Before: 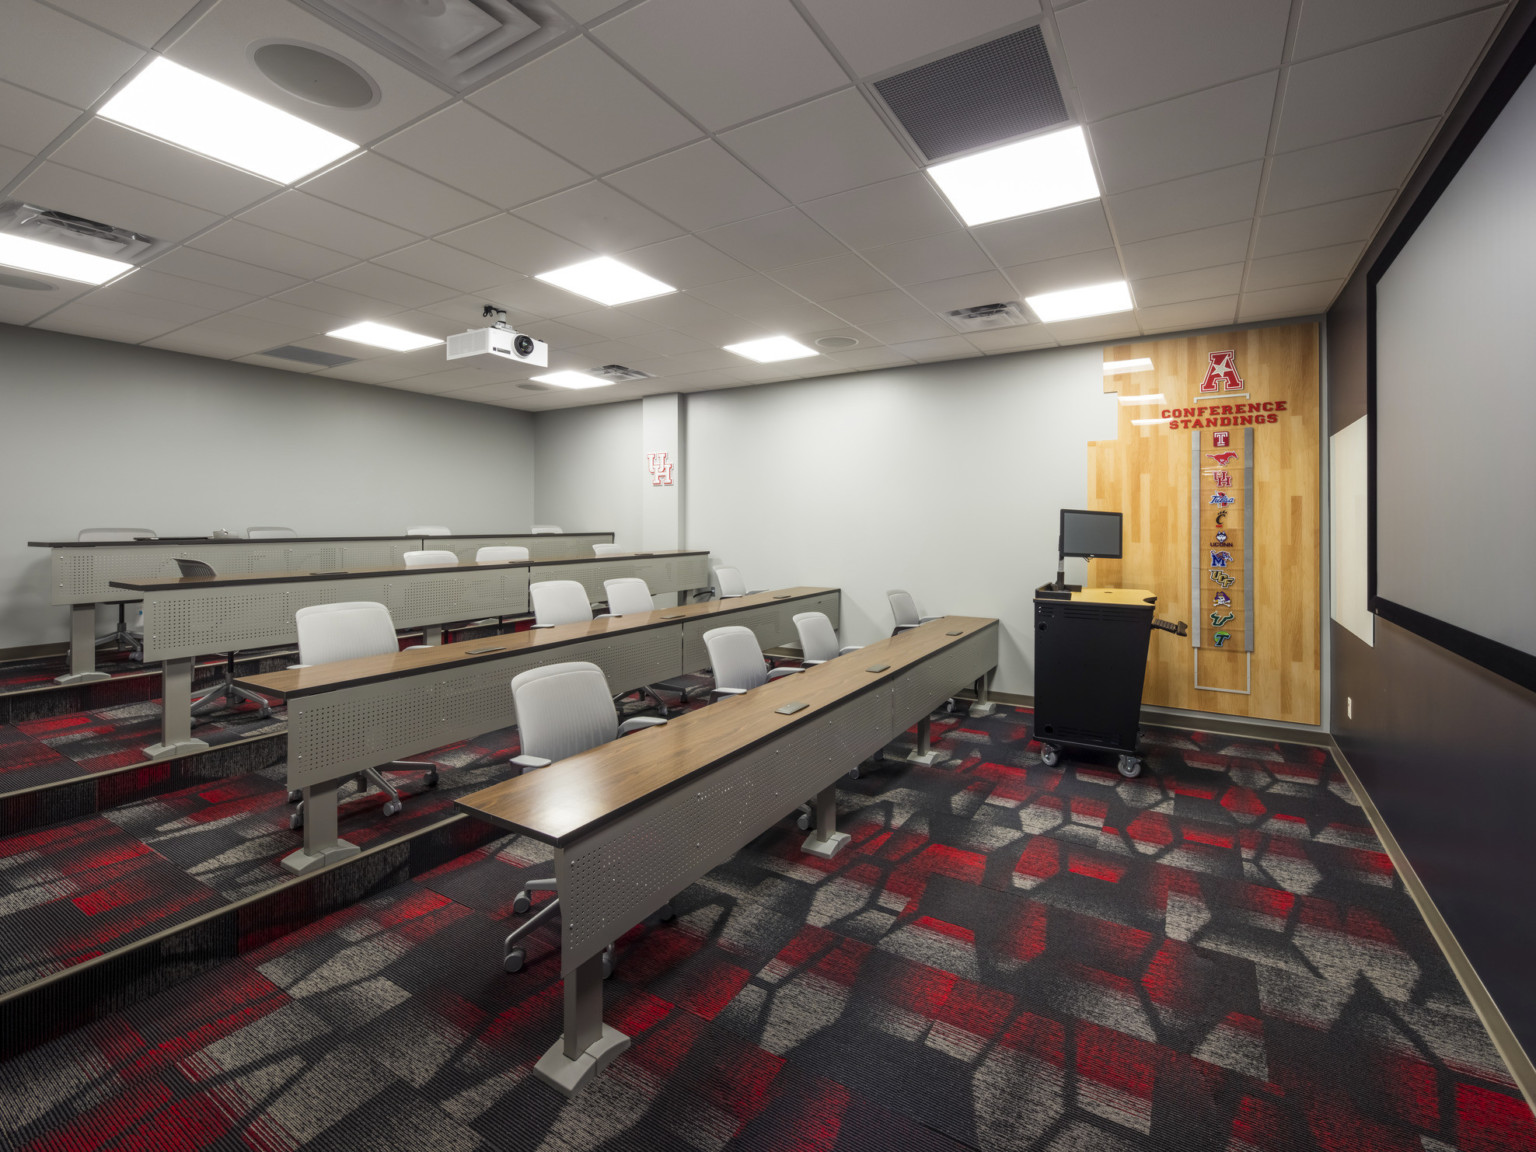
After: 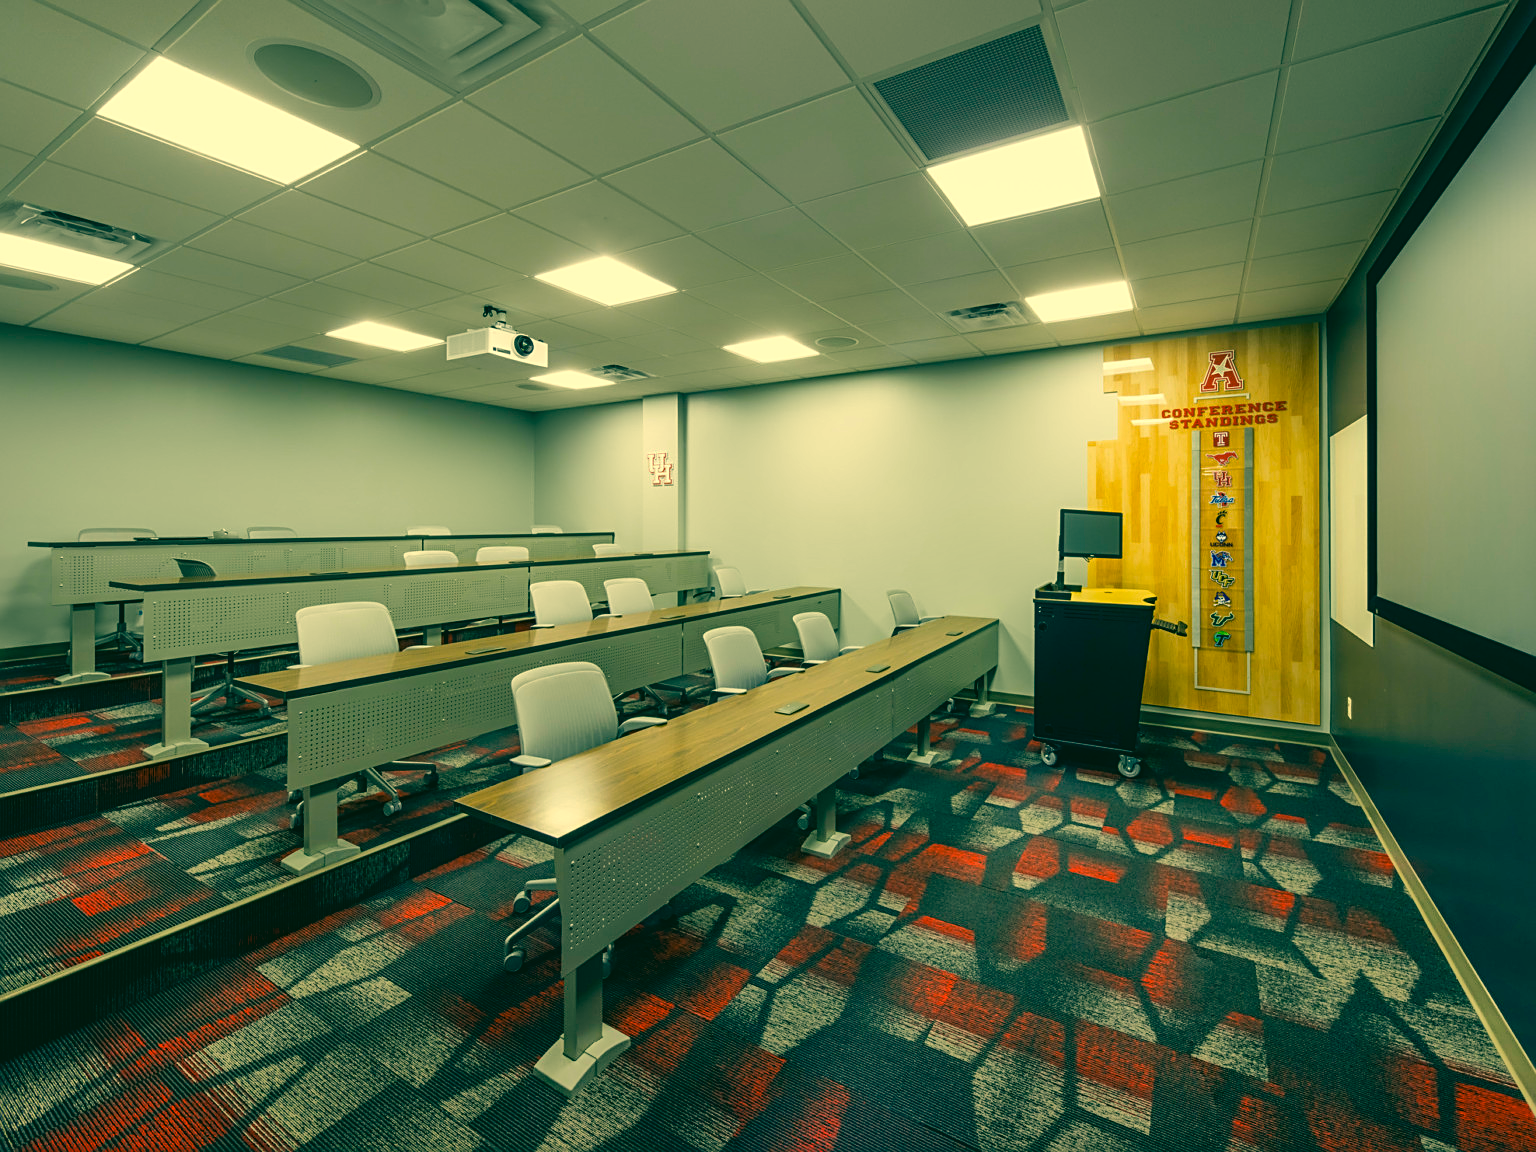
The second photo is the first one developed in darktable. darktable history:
contrast brightness saturation: contrast 0.039, saturation 0.152
color correction: highlights a* 1.86, highlights b* 34.11, shadows a* -36.05, shadows b* -6.01
shadows and highlights: soften with gaussian
sharpen: on, module defaults
